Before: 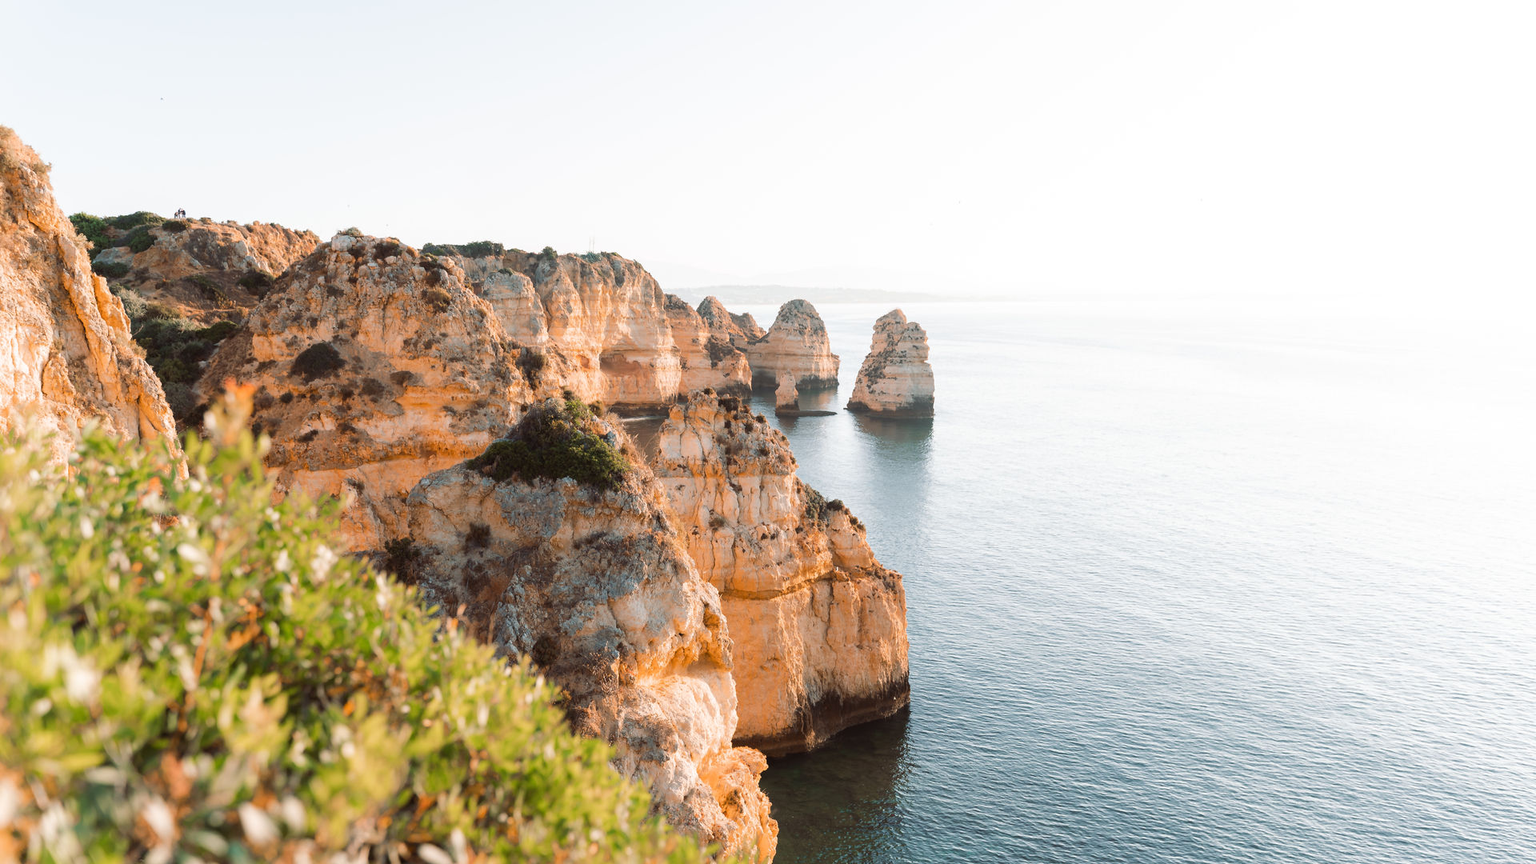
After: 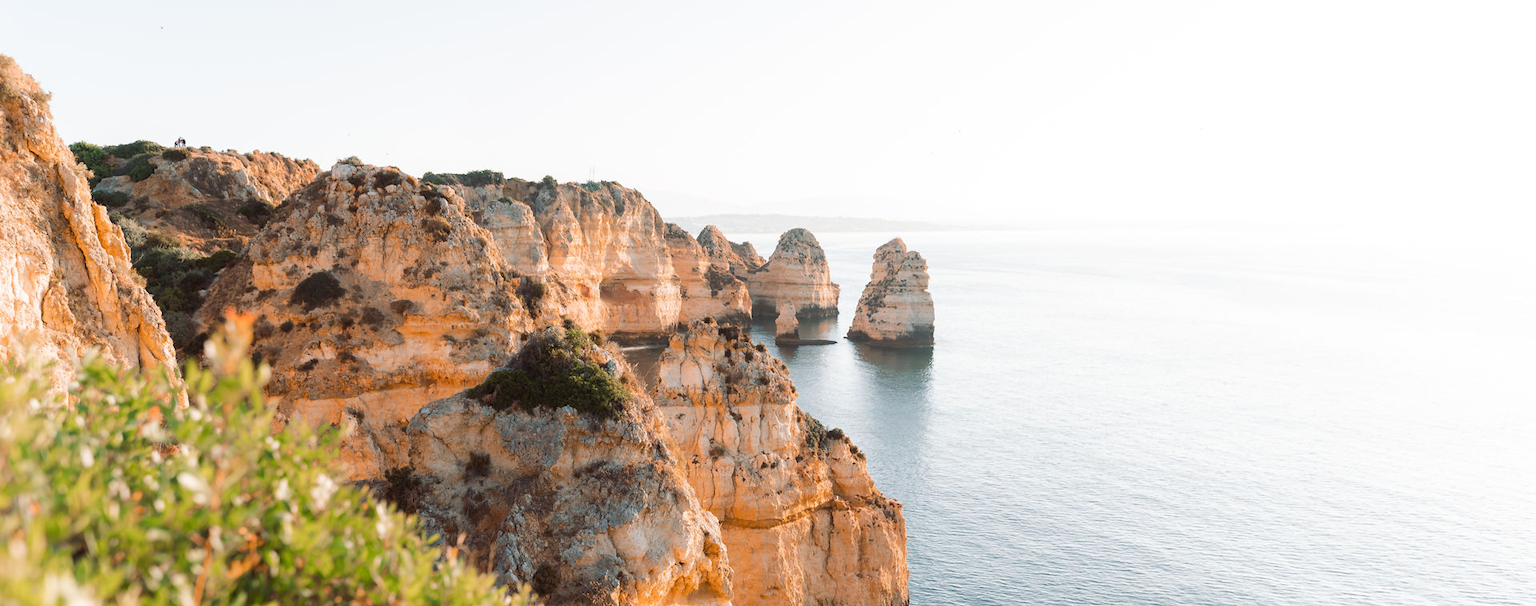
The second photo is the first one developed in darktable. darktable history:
crop and rotate: top 8.275%, bottom 21.452%
